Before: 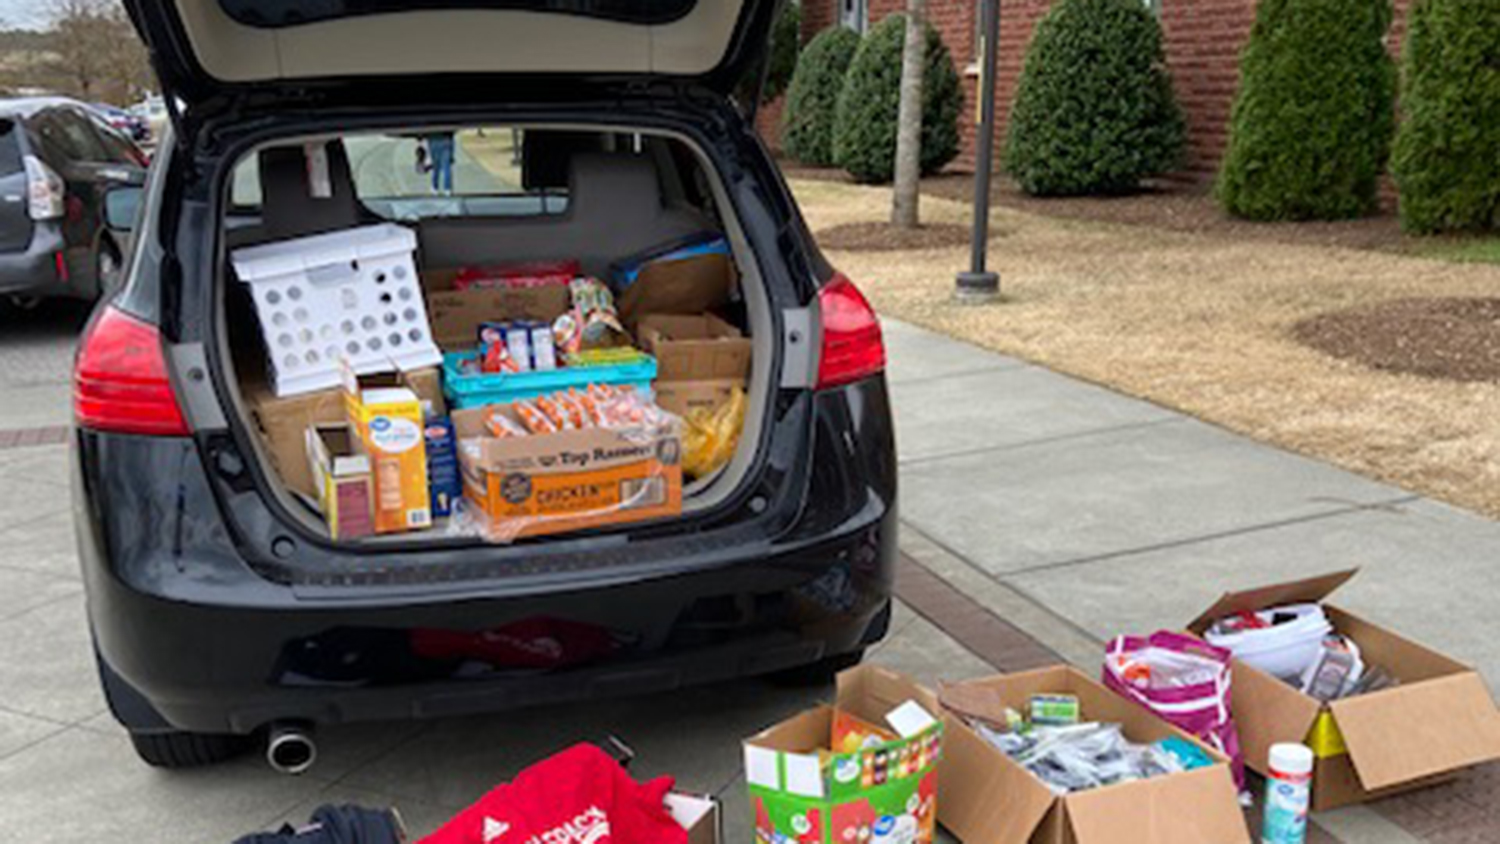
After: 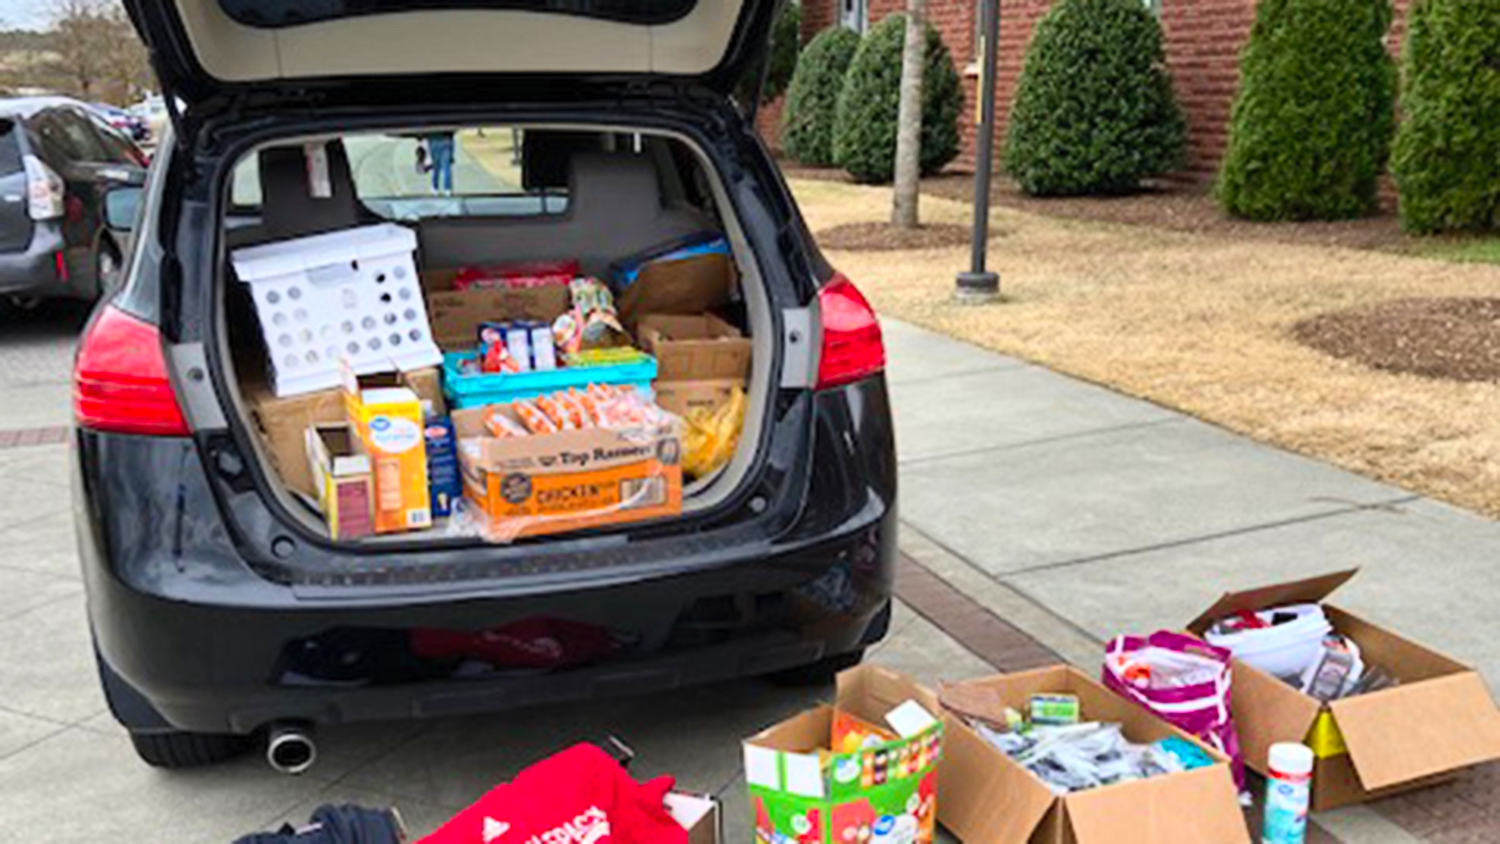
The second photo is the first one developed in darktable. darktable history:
shadows and highlights: shadows 32.75, highlights -47.54, compress 49.92%, soften with gaussian
base curve: preserve colors none
contrast brightness saturation: contrast 0.199, brightness 0.156, saturation 0.218
